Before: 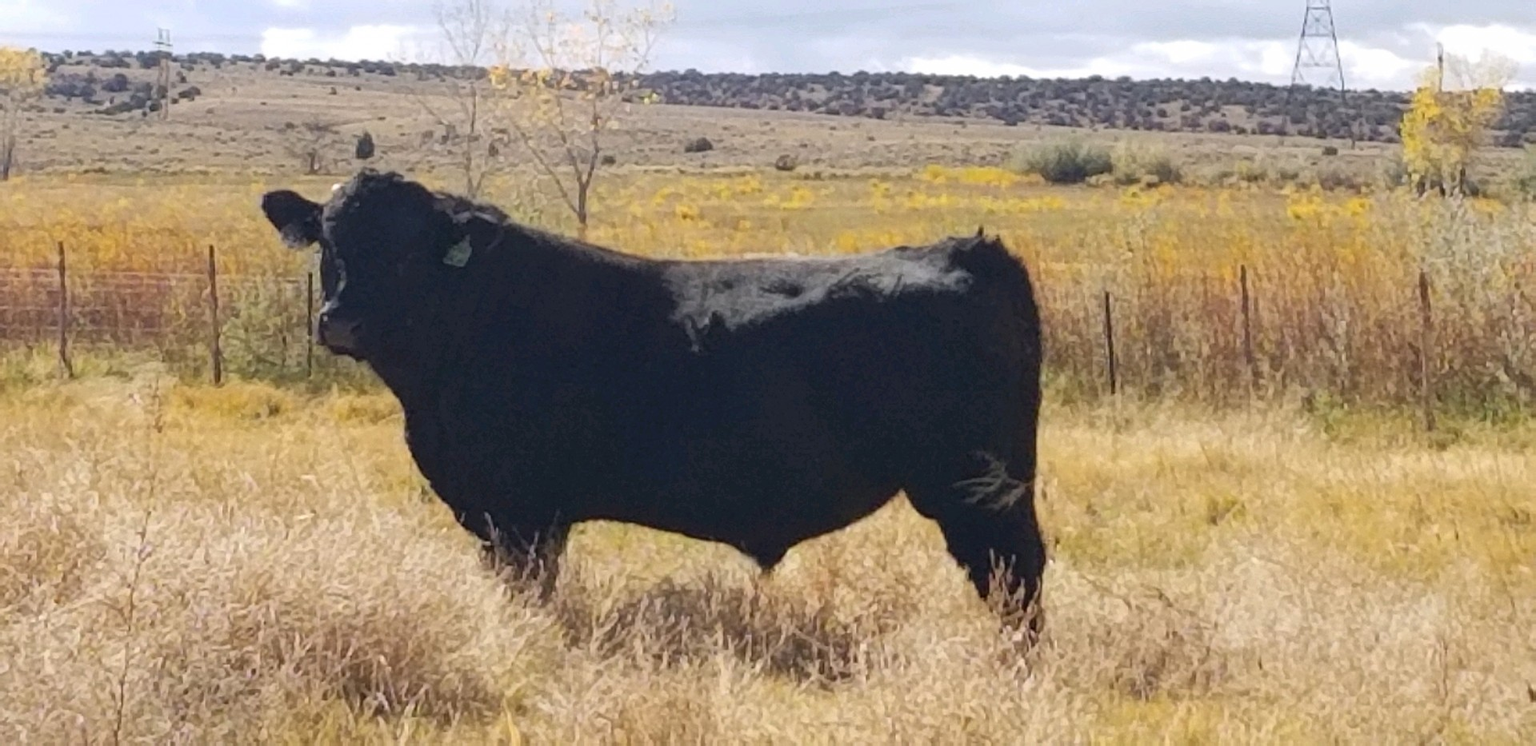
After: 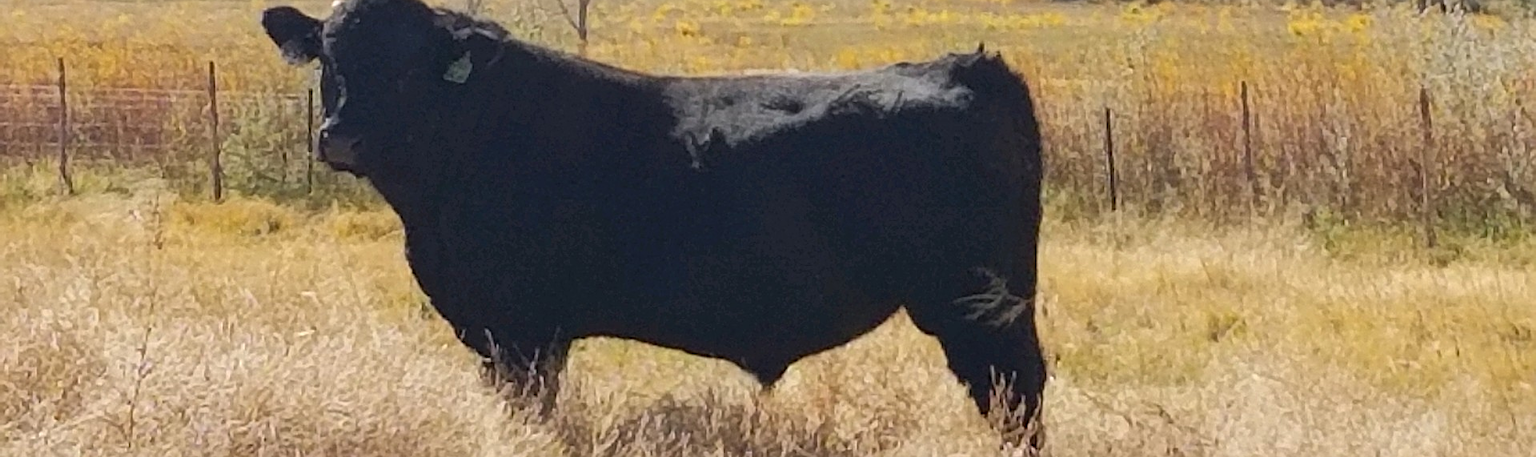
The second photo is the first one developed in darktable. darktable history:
tone equalizer: edges refinement/feathering 500, mask exposure compensation -1.57 EV, preserve details no
sharpen: on, module defaults
crop and rotate: top 24.831%, bottom 13.95%
